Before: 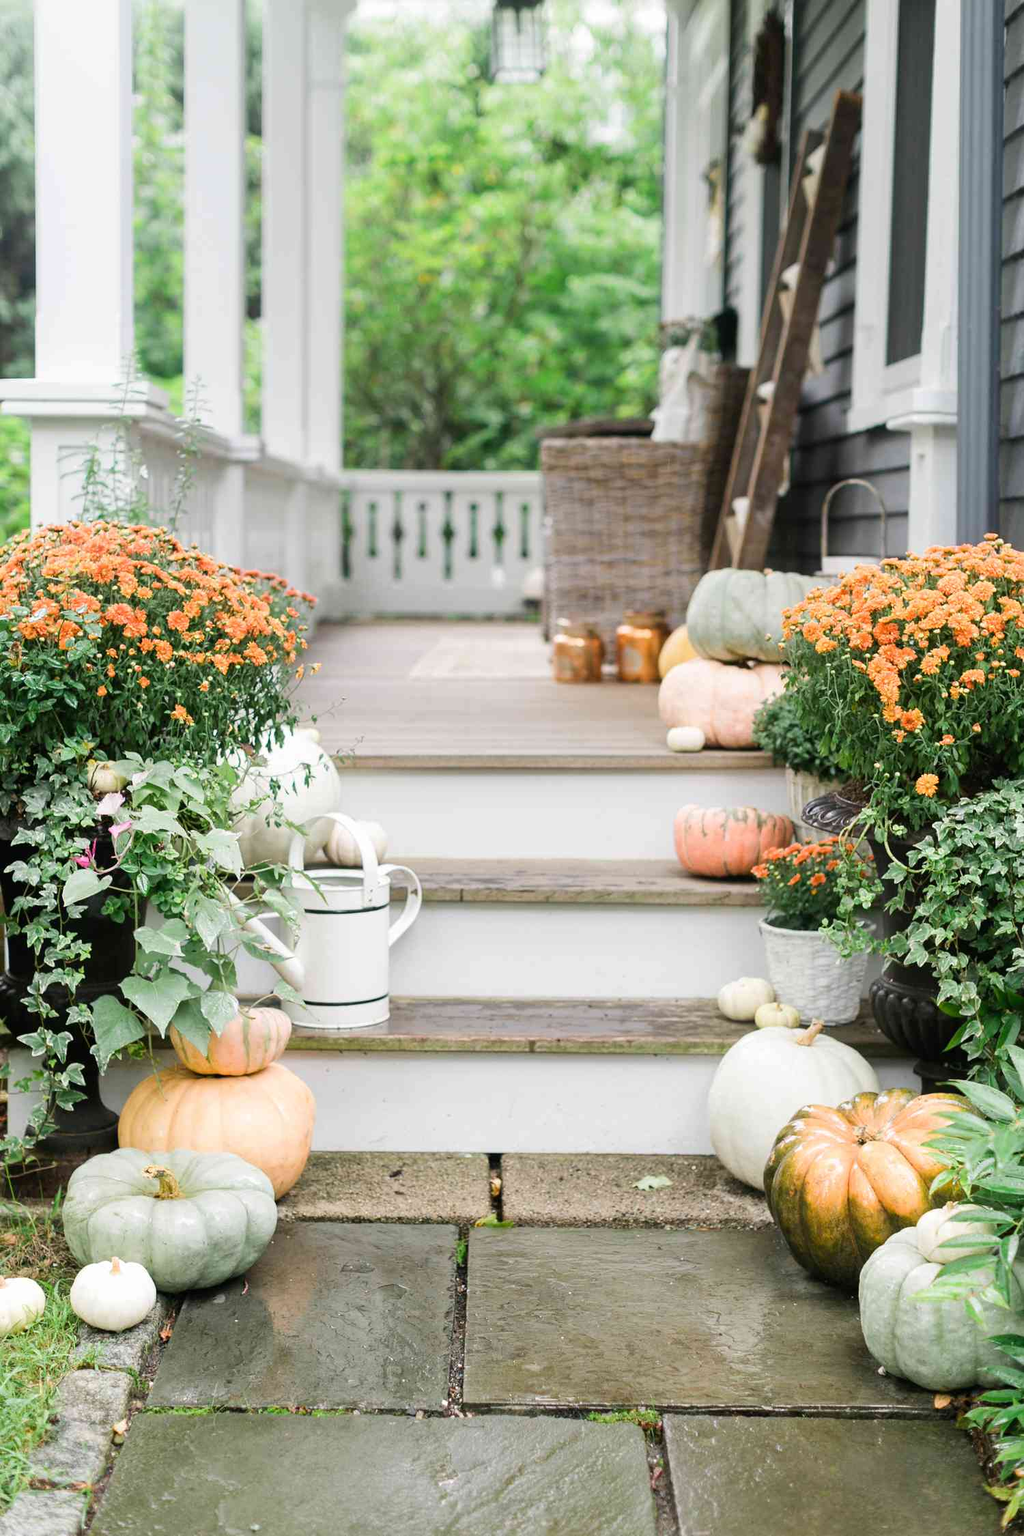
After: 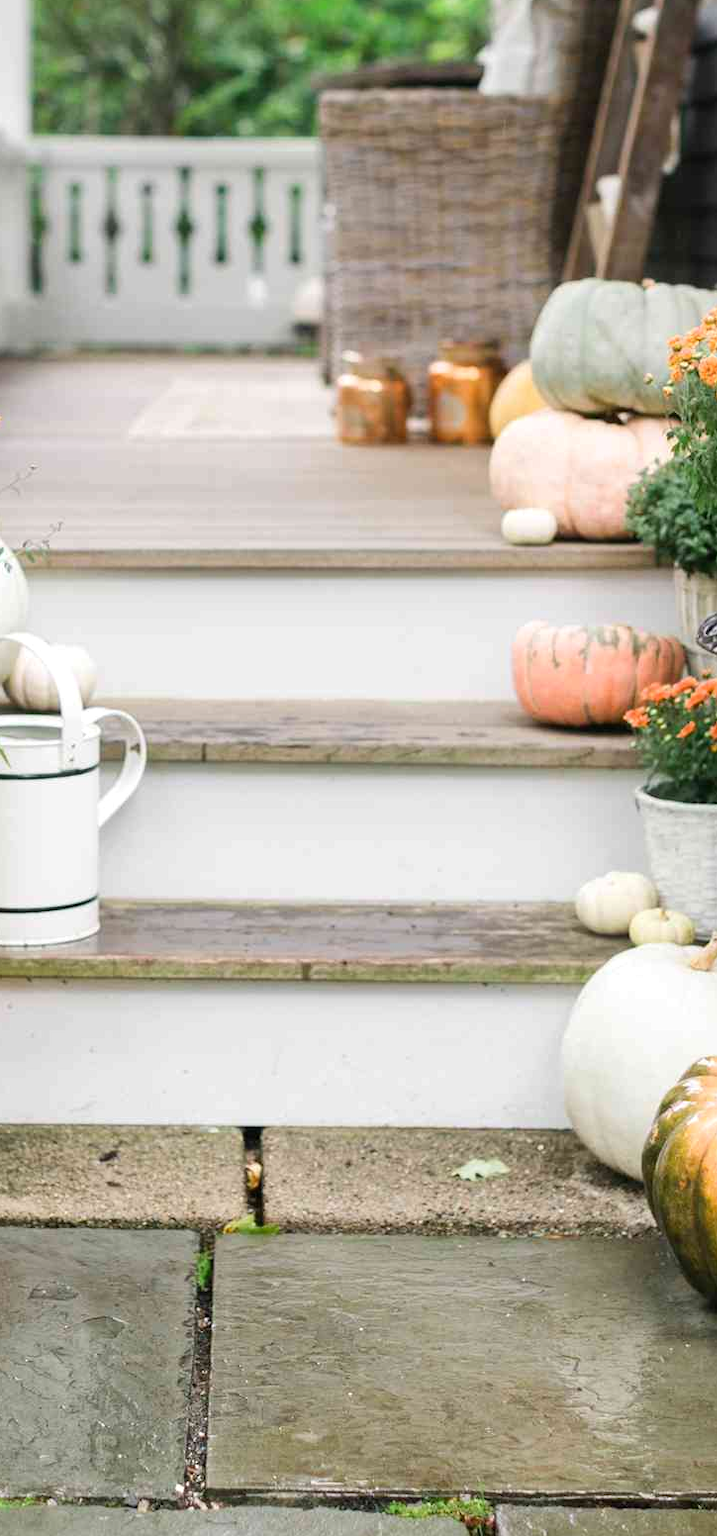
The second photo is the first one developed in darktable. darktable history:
crop: left 31.398%, top 24.514%, right 20.242%, bottom 6.494%
exposure: exposure 0.082 EV, compensate exposure bias true, compensate highlight preservation false
